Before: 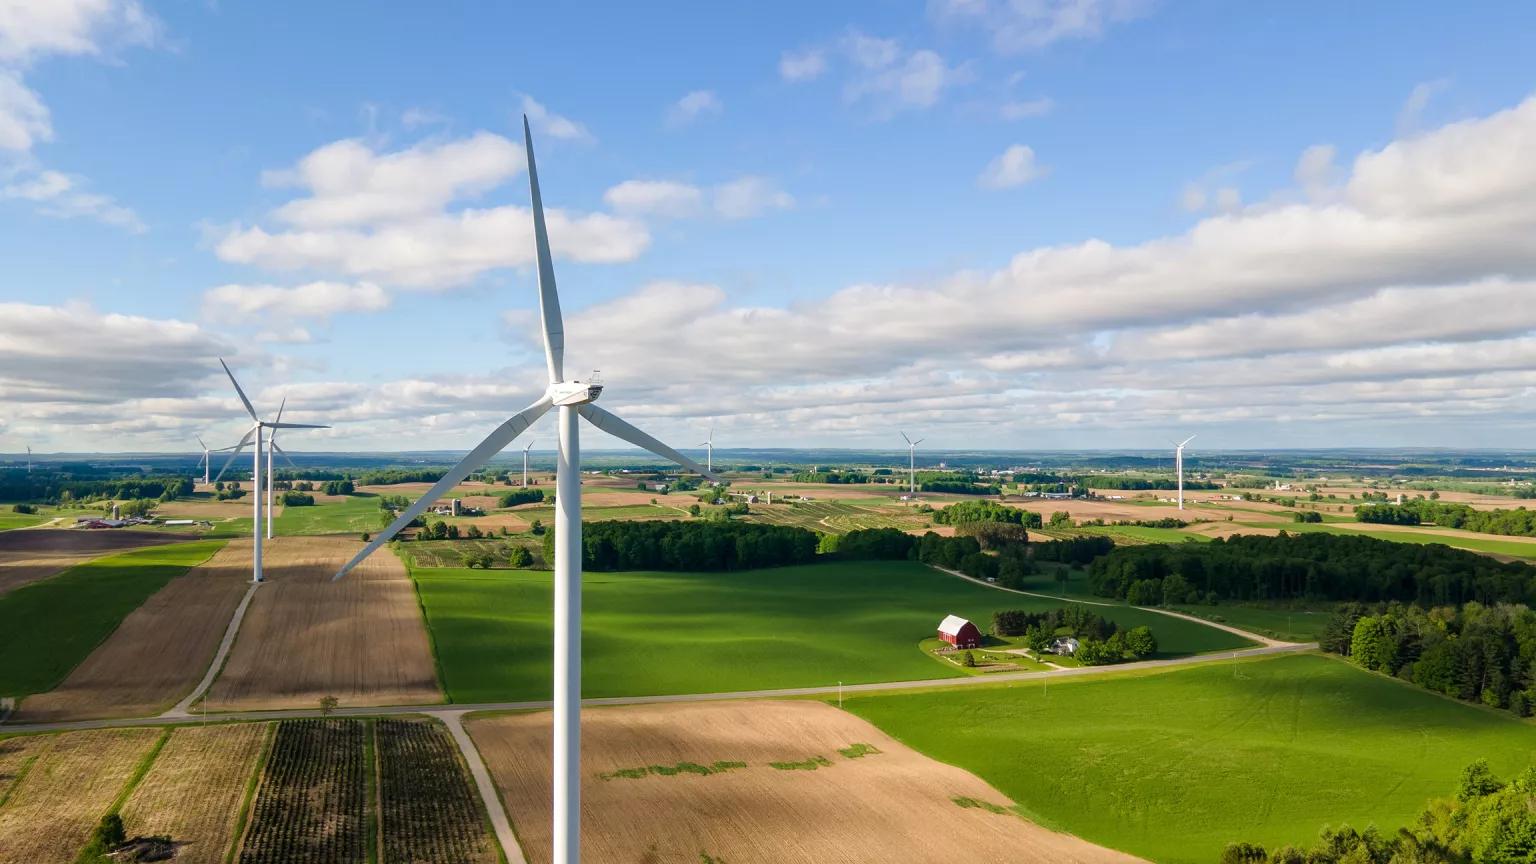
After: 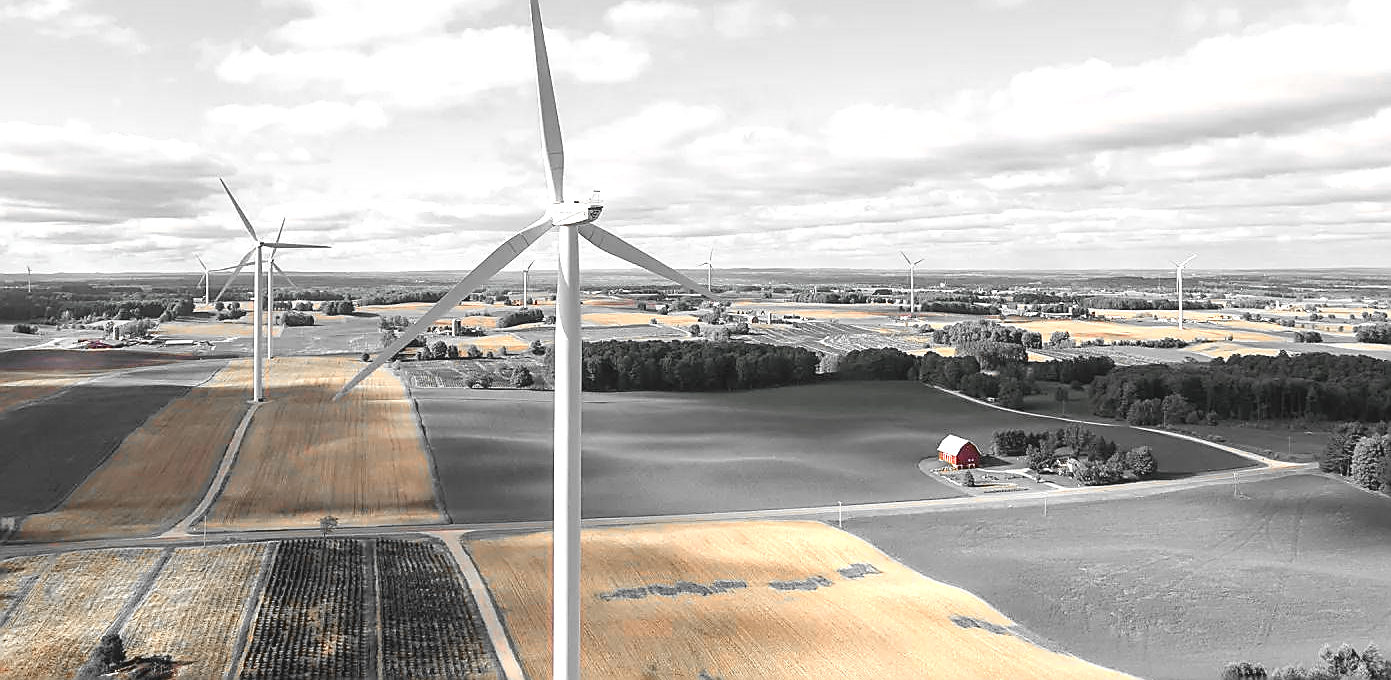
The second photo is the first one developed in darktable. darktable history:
contrast brightness saturation: contrast -0.1, brightness 0.05, saturation 0.08
exposure: exposure 0.766 EV, compensate highlight preservation false
sharpen: radius 1.4, amount 1.25, threshold 0.7
crop: top 20.916%, right 9.437%, bottom 0.316%
color zones: curves: ch0 [(0, 0.65) (0.096, 0.644) (0.221, 0.539) (0.429, 0.5) (0.571, 0.5) (0.714, 0.5) (0.857, 0.5) (1, 0.65)]; ch1 [(0, 0.5) (0.143, 0.5) (0.257, -0.002) (0.429, 0.04) (0.571, -0.001) (0.714, -0.015) (0.857, 0.024) (1, 0.5)]
